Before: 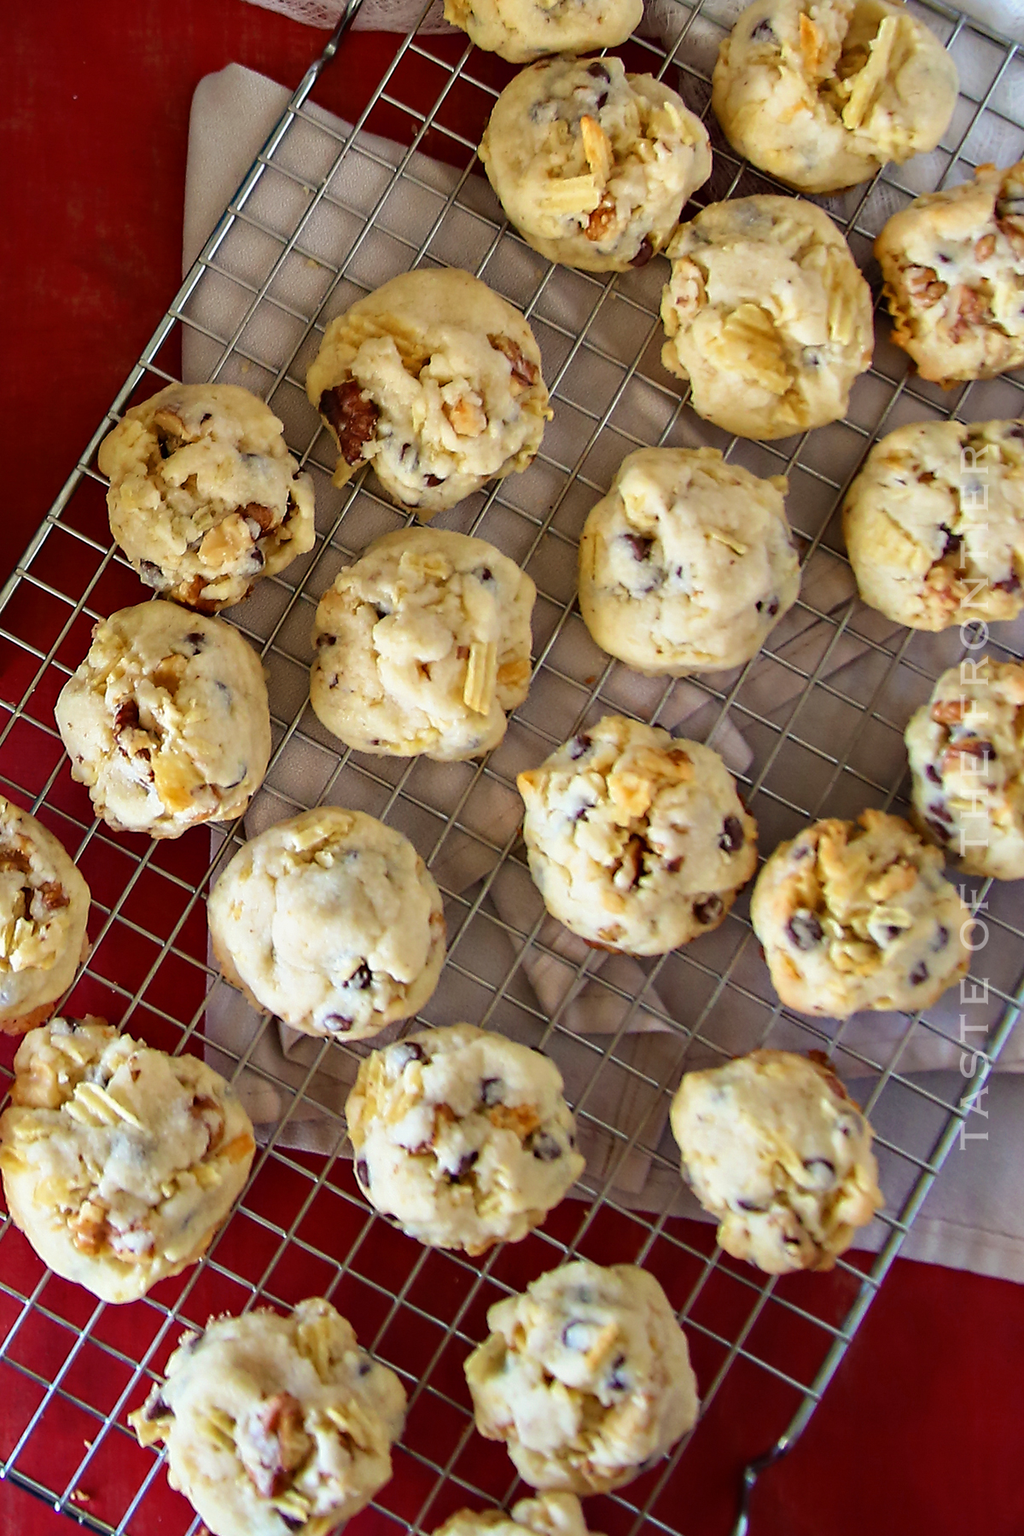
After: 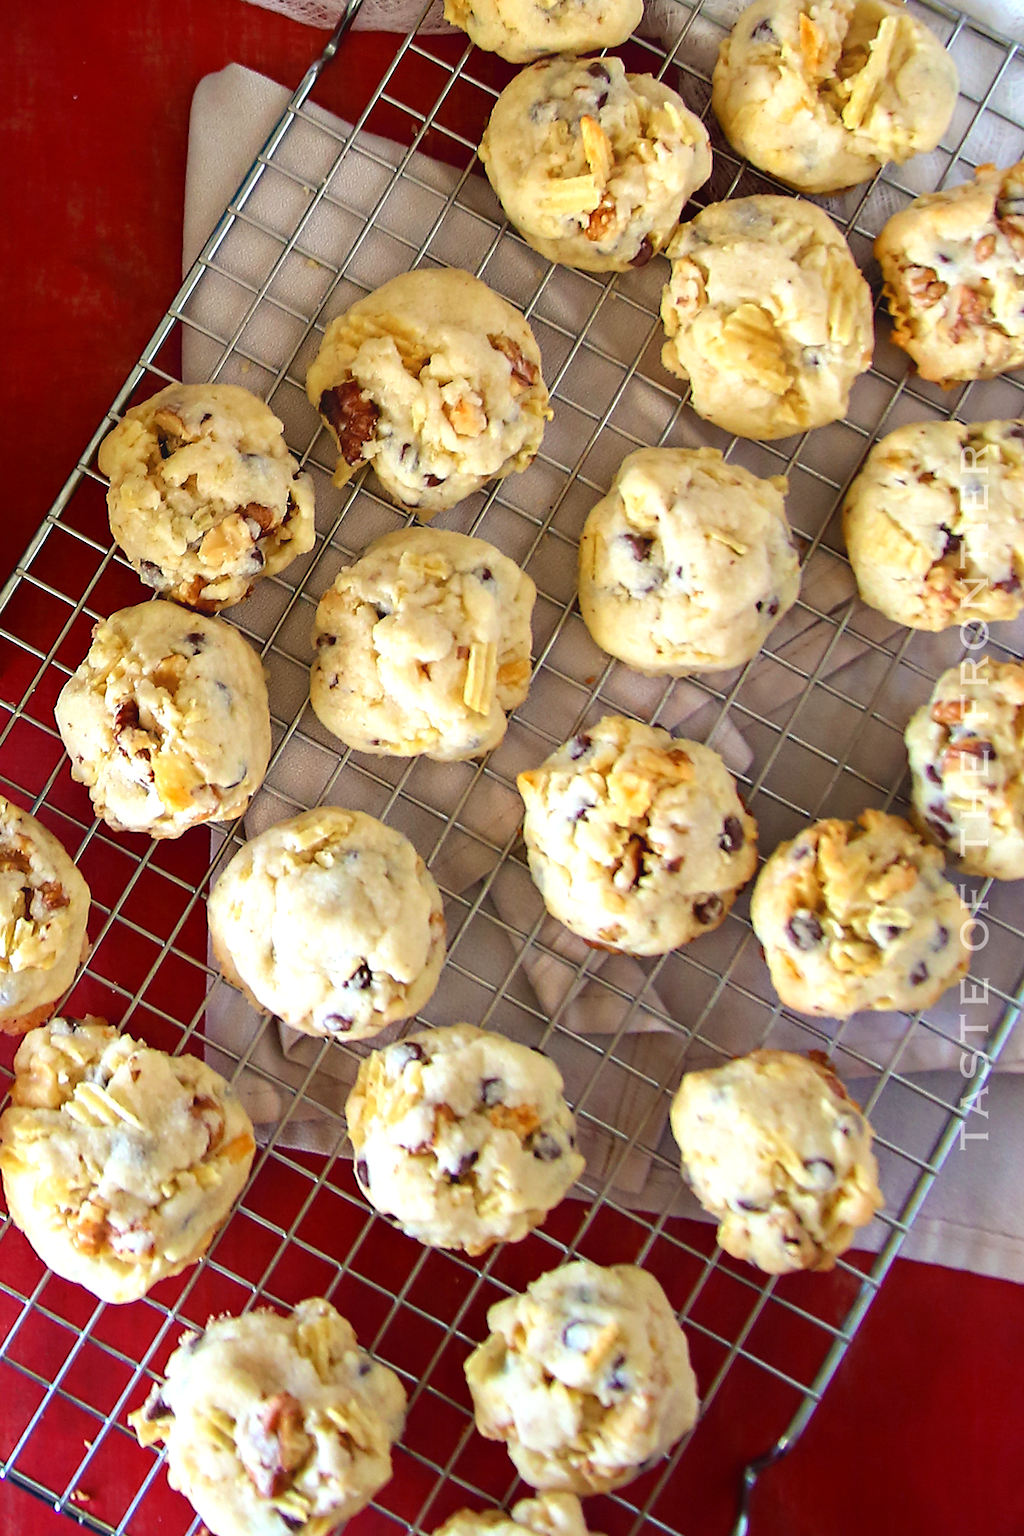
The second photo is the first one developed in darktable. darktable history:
contrast equalizer: y [[0.439, 0.44, 0.442, 0.457, 0.493, 0.498], [0.5 ×6], [0.5 ×6], [0 ×6], [0 ×6]], mix 0.59
exposure: black level correction 0.001, exposure 0.5 EV, compensate exposure bias true, compensate highlight preservation false
